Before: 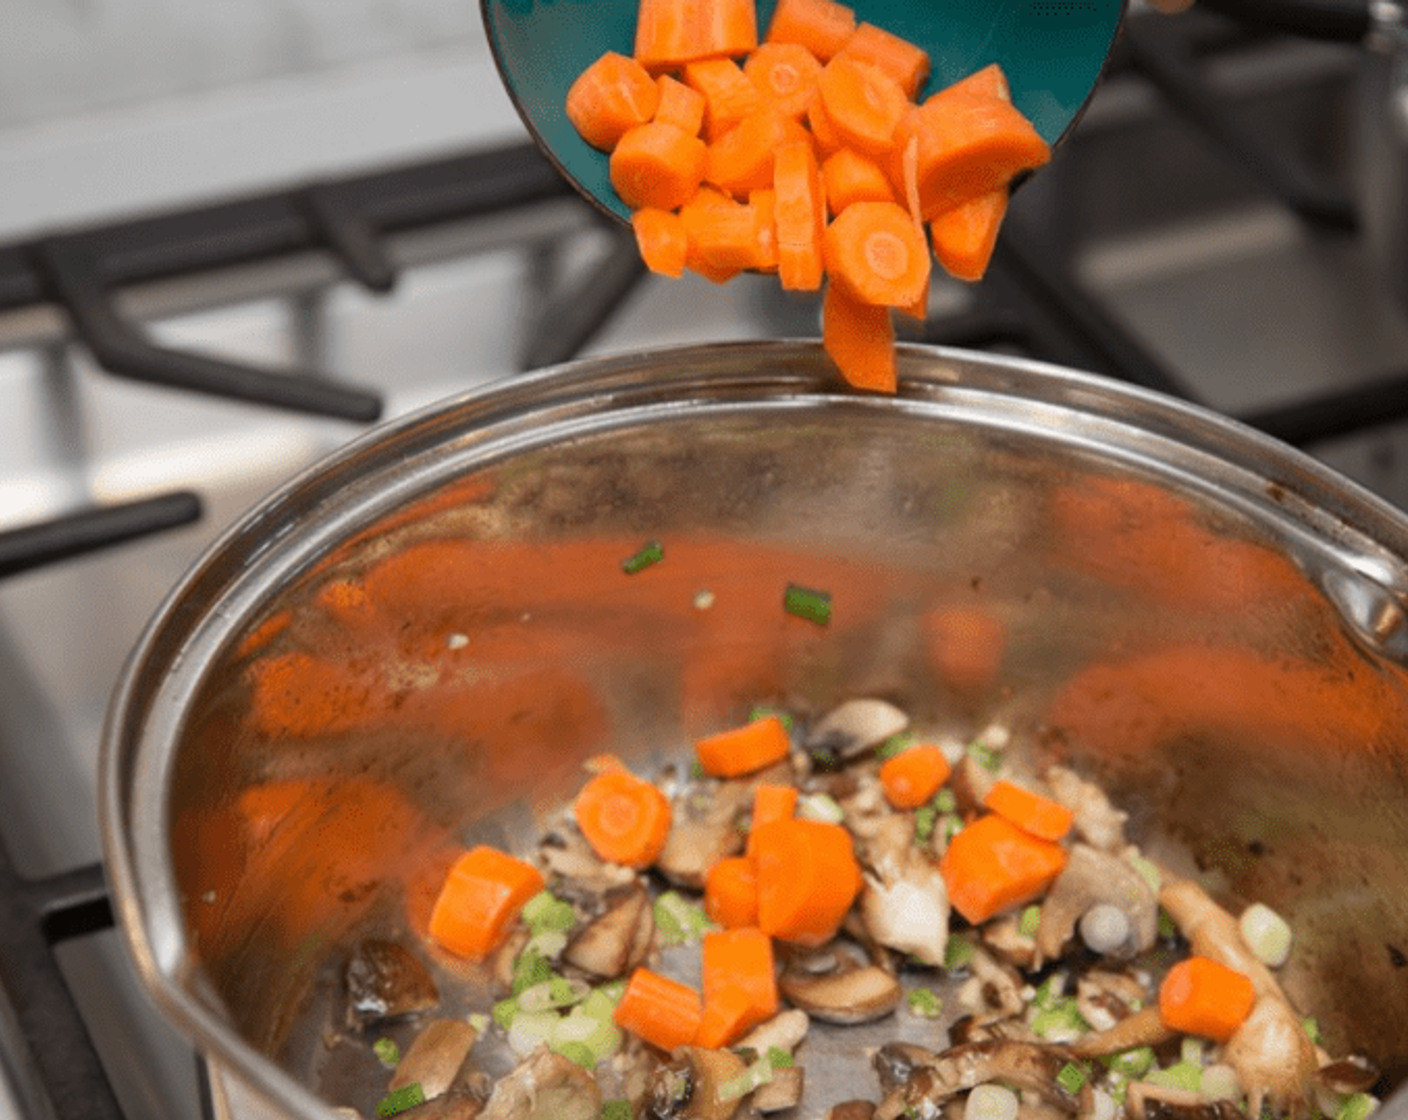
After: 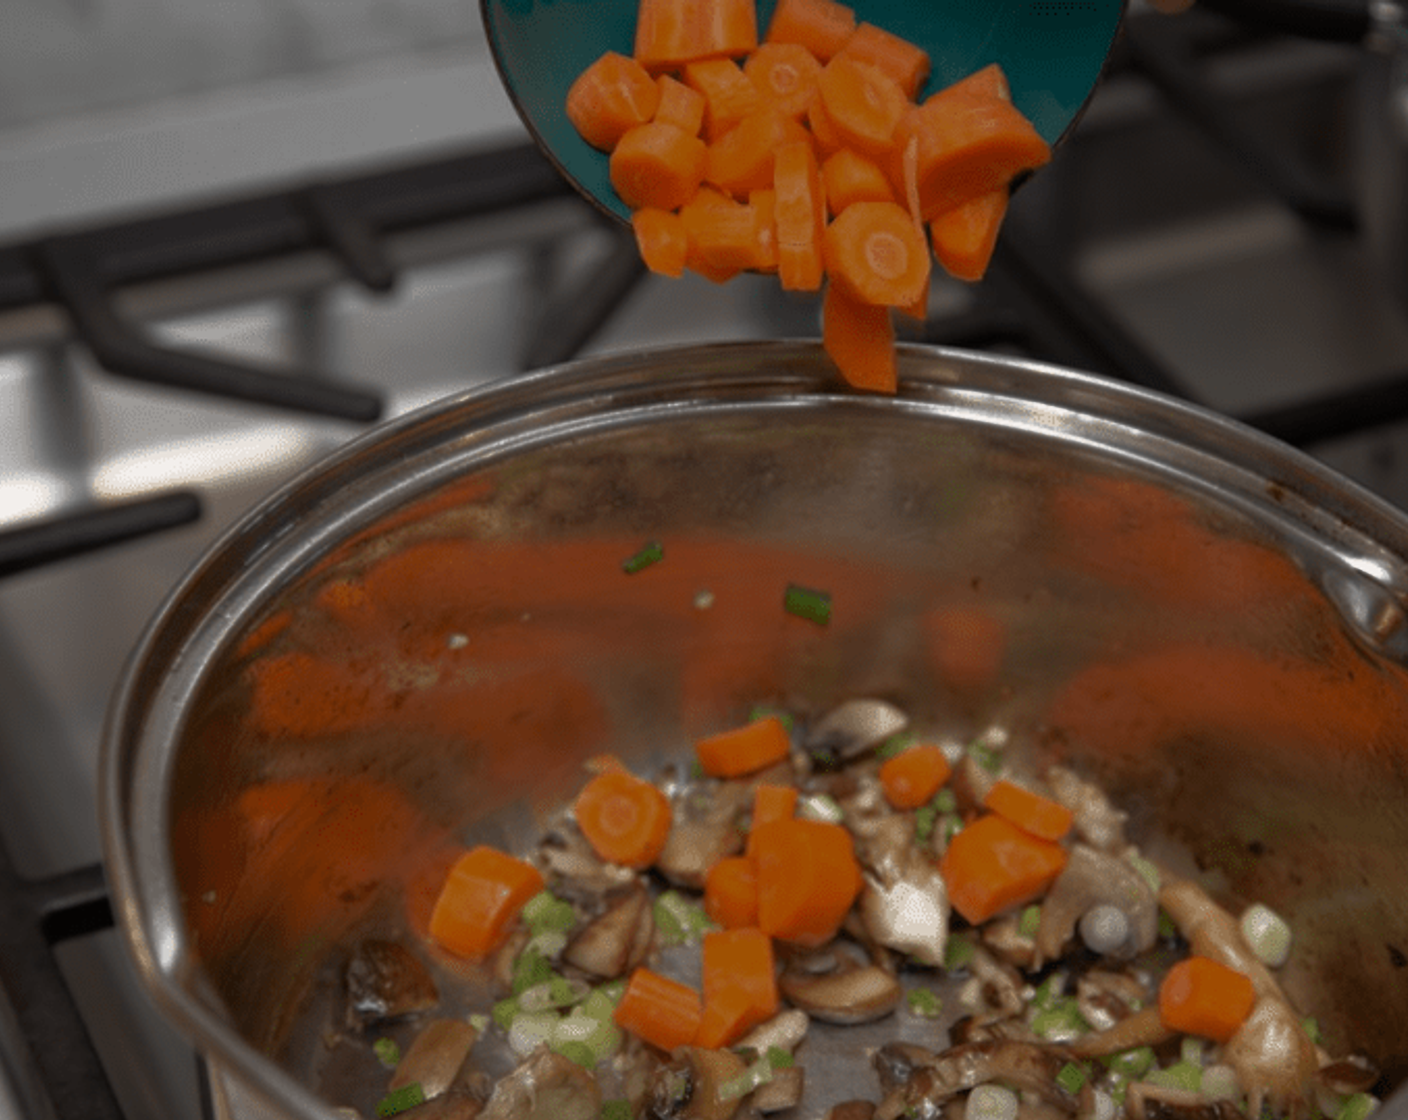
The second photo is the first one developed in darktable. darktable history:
base curve: curves: ch0 [(0, 0) (0.564, 0.291) (0.802, 0.731) (1, 1)], preserve colors average RGB
